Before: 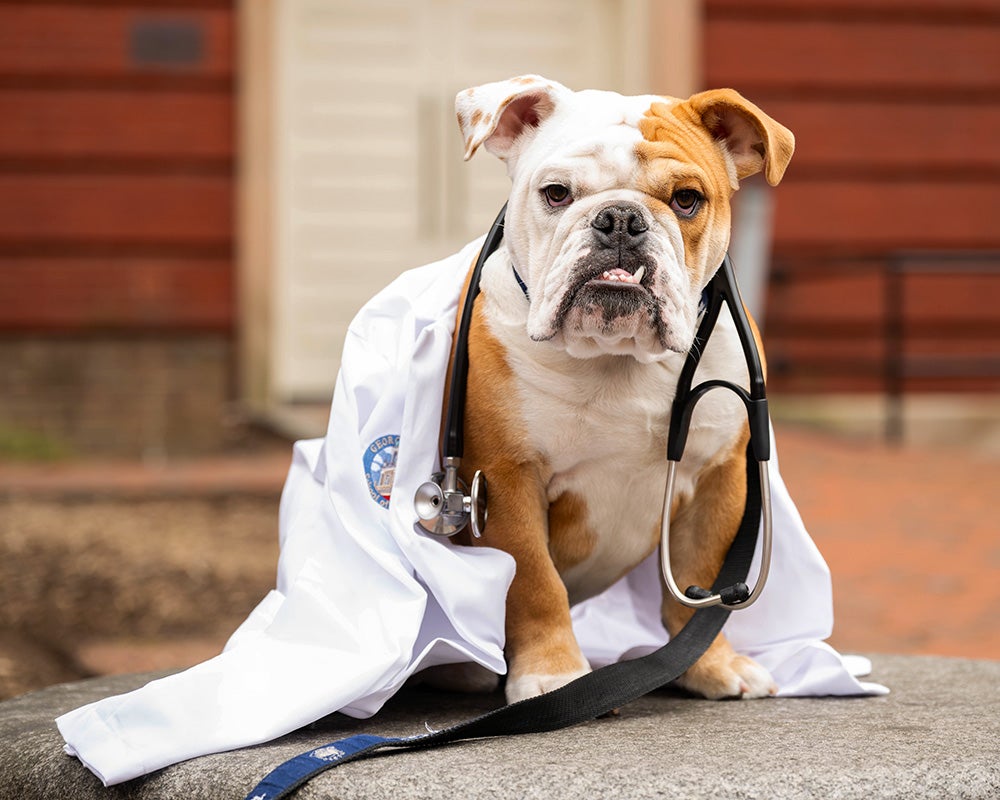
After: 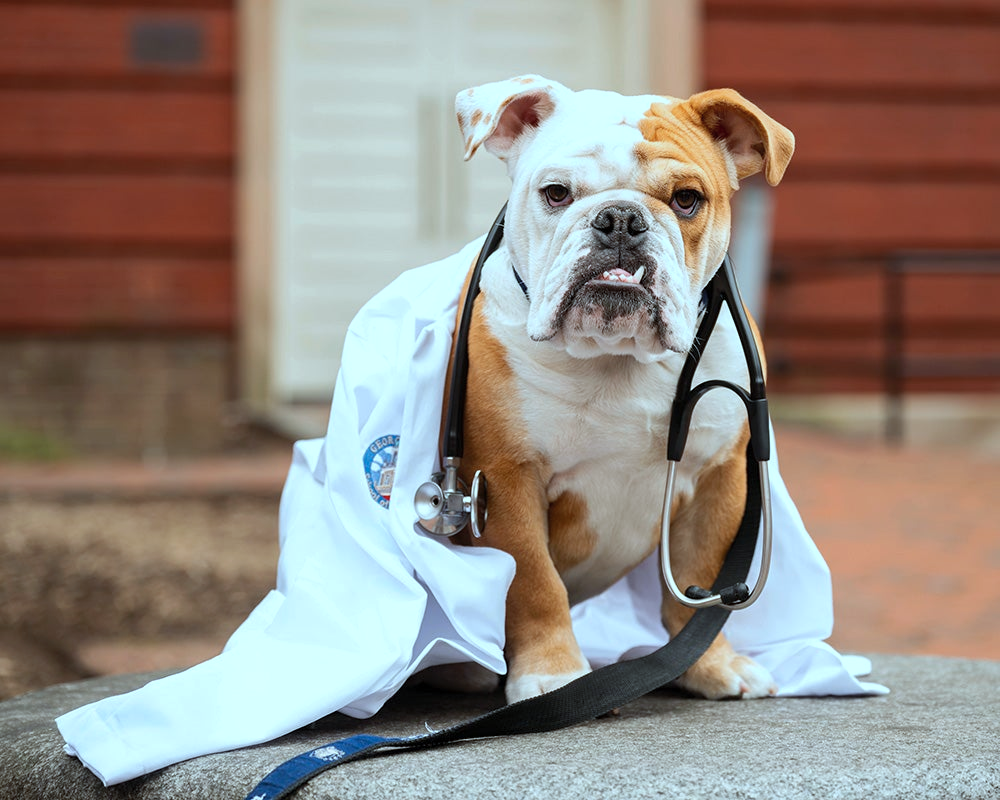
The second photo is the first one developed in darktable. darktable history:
color correction: highlights a* -11.71, highlights b* -15.58
fill light: on, module defaults
